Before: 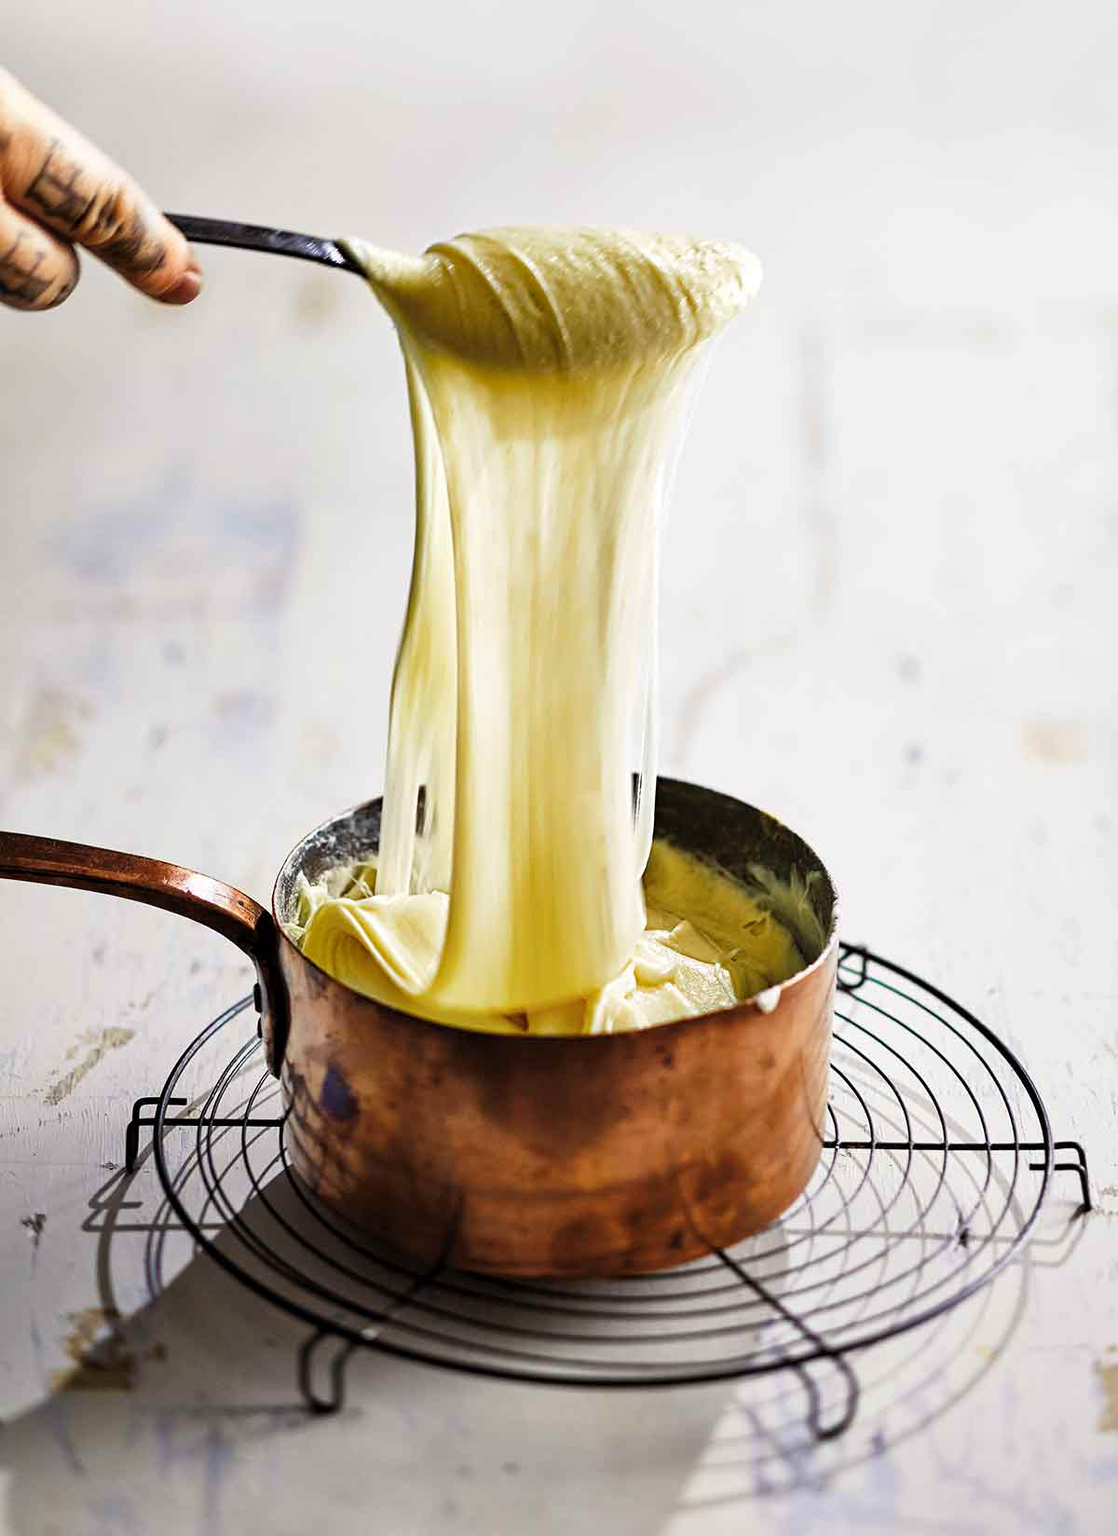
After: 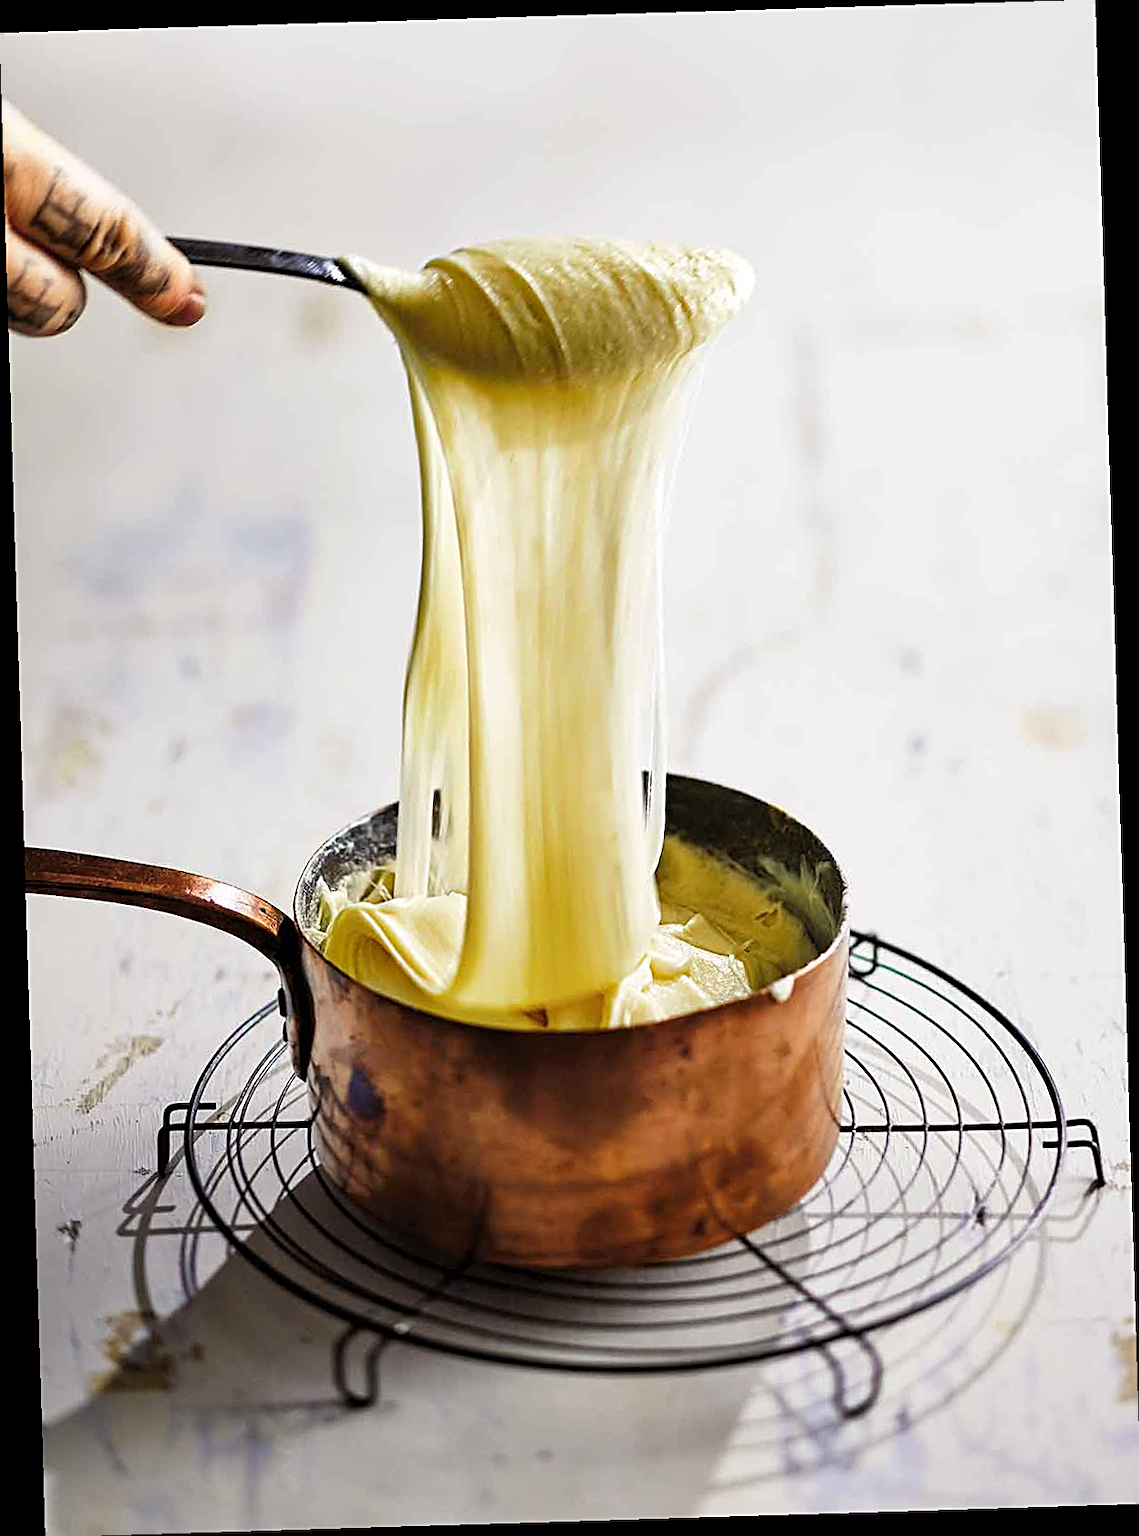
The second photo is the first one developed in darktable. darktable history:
sharpen: on, module defaults
rotate and perspective: rotation -1.75°, automatic cropping off
